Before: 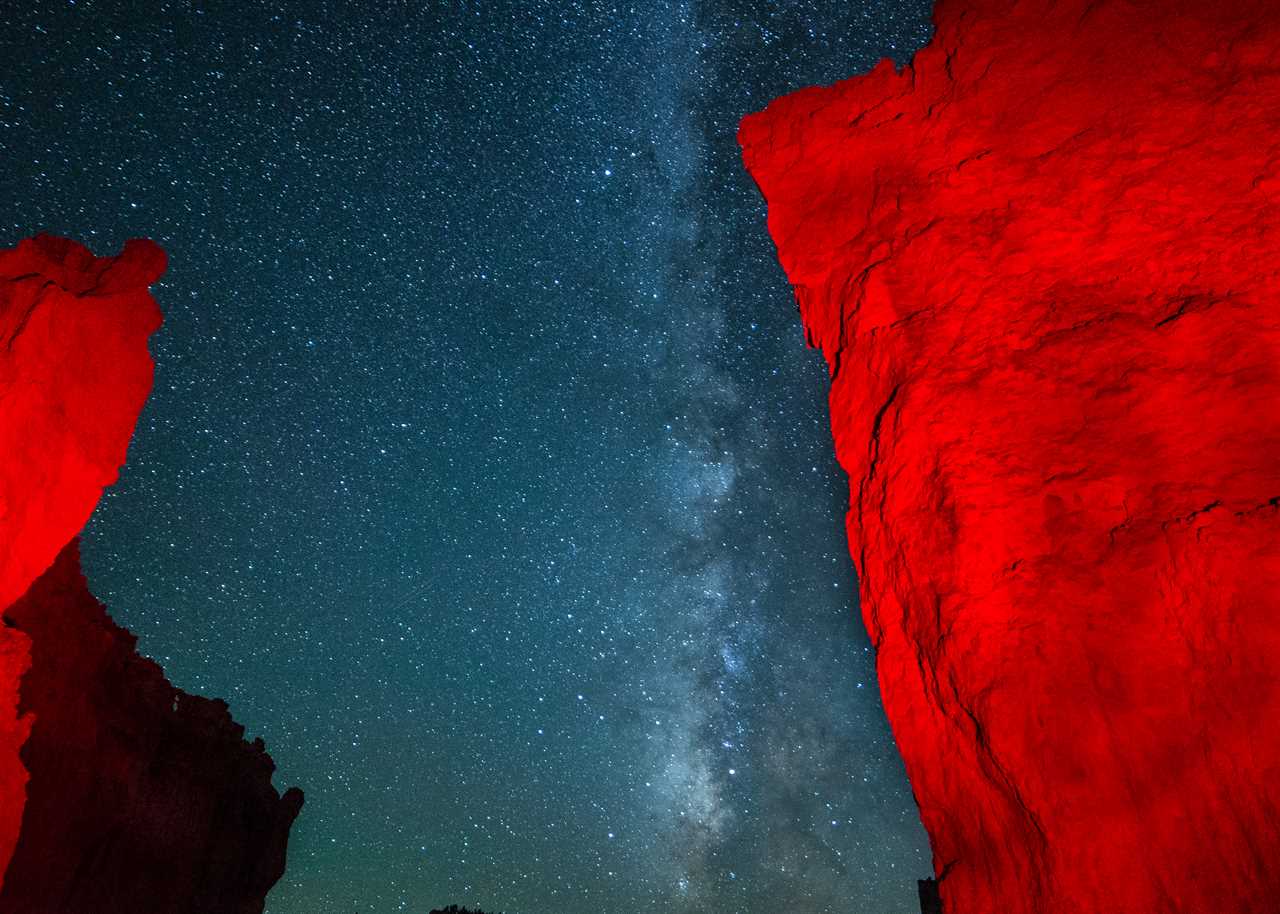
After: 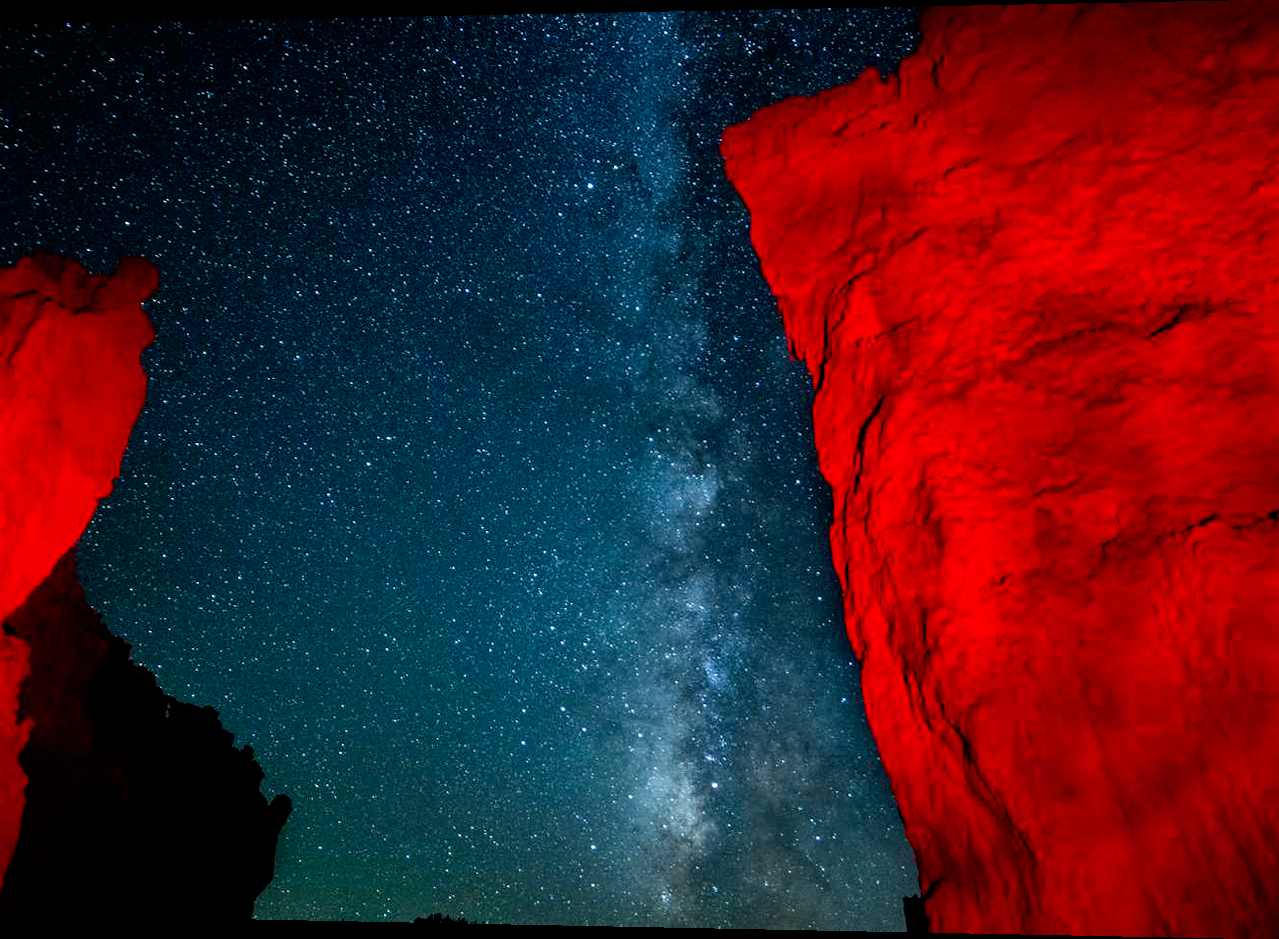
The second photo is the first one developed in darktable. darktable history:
filmic rgb: black relative exposure -8.7 EV, white relative exposure 2.7 EV, threshold 3 EV, target black luminance 0%, hardness 6.25, latitude 75%, contrast 1.325, highlights saturation mix -5%, preserve chrominance no, color science v5 (2021), iterations of high-quality reconstruction 0, enable highlight reconstruction true
rotate and perspective: lens shift (horizontal) -0.055, automatic cropping off
